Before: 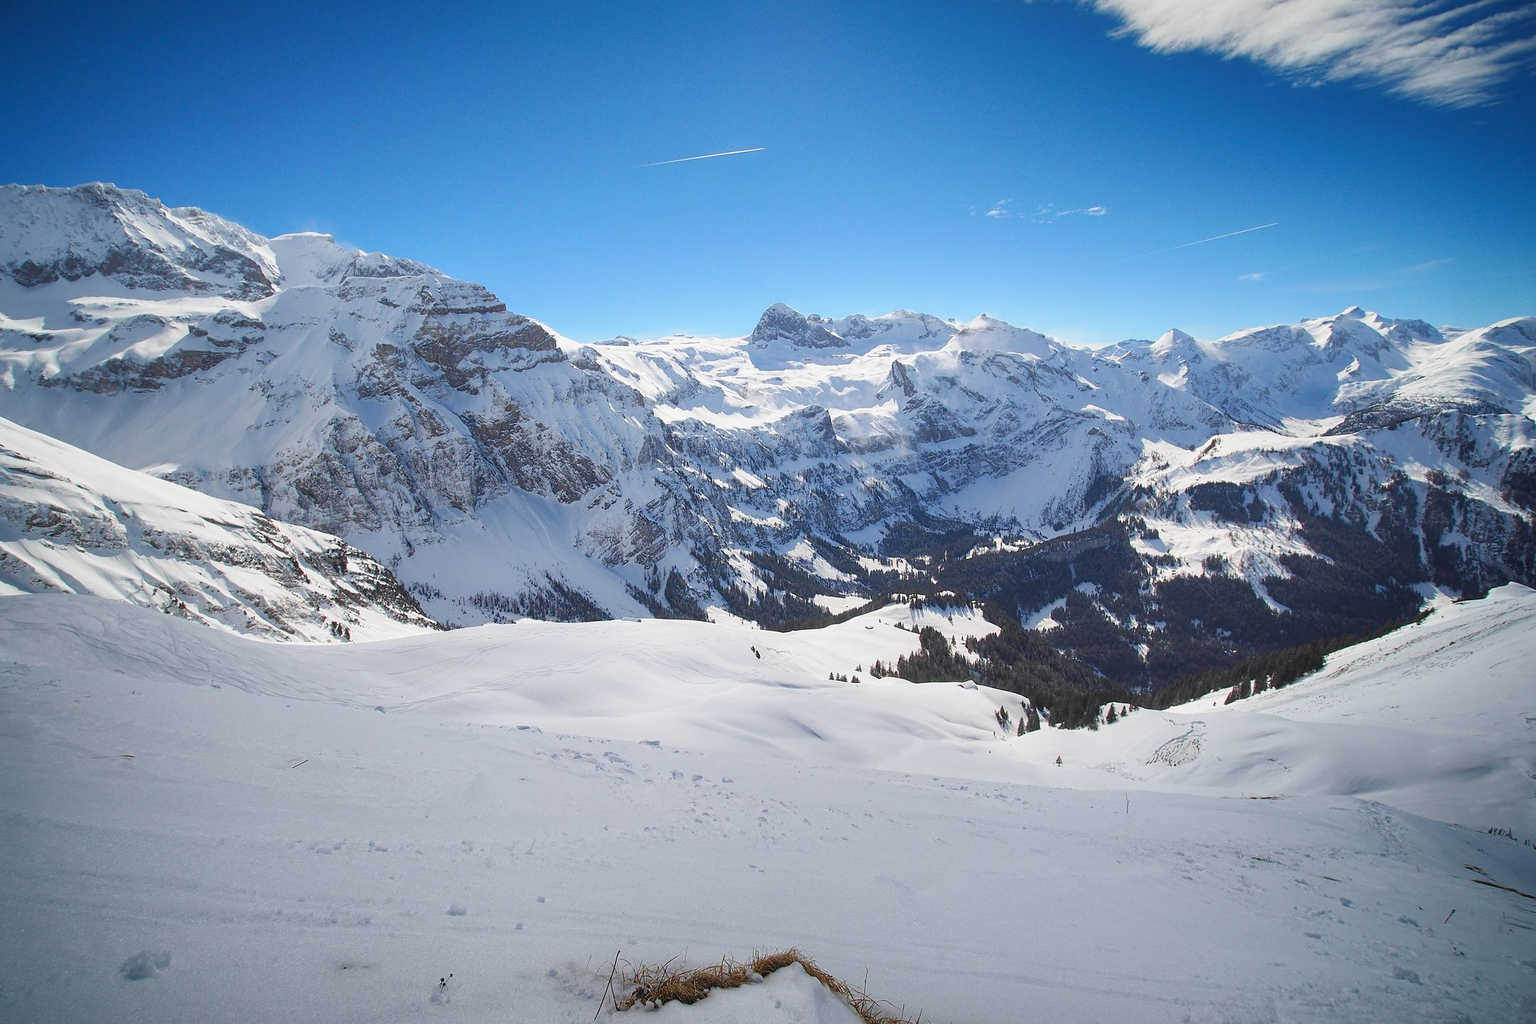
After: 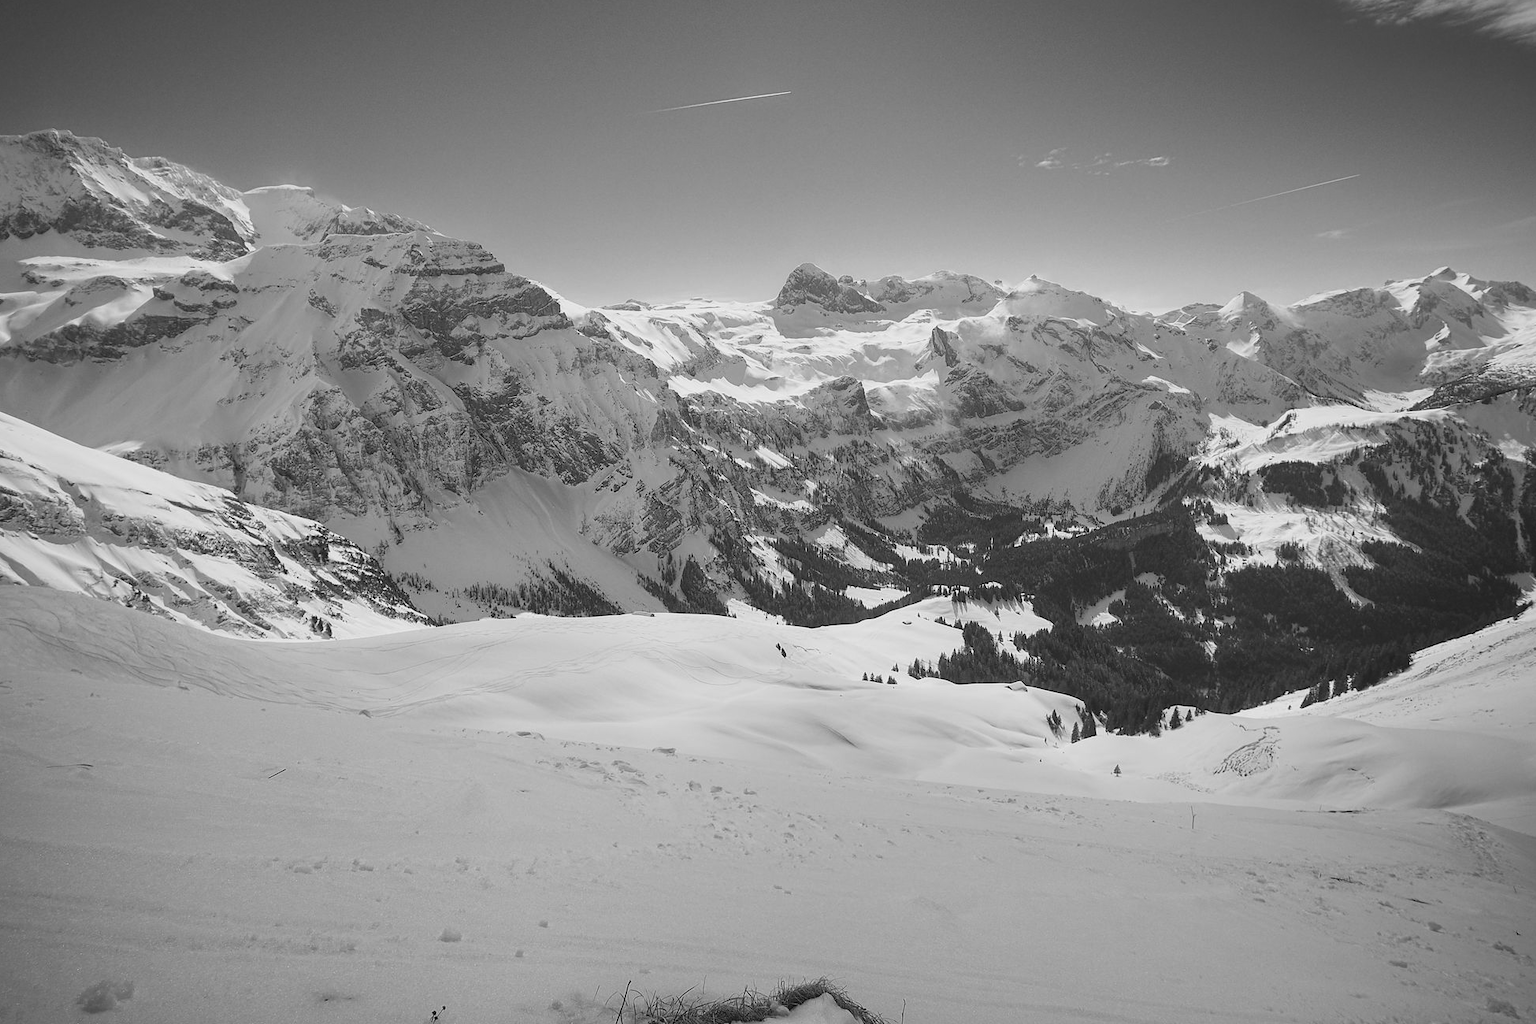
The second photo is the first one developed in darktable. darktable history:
color balance: lift [1.005, 0.99, 1.007, 1.01], gamma [1, 1.034, 1.032, 0.966], gain [0.873, 1.055, 1.067, 0.933]
crop: left 3.305%, top 6.436%, right 6.389%, bottom 3.258%
monochrome: a 0, b 0, size 0.5, highlights 0.57
